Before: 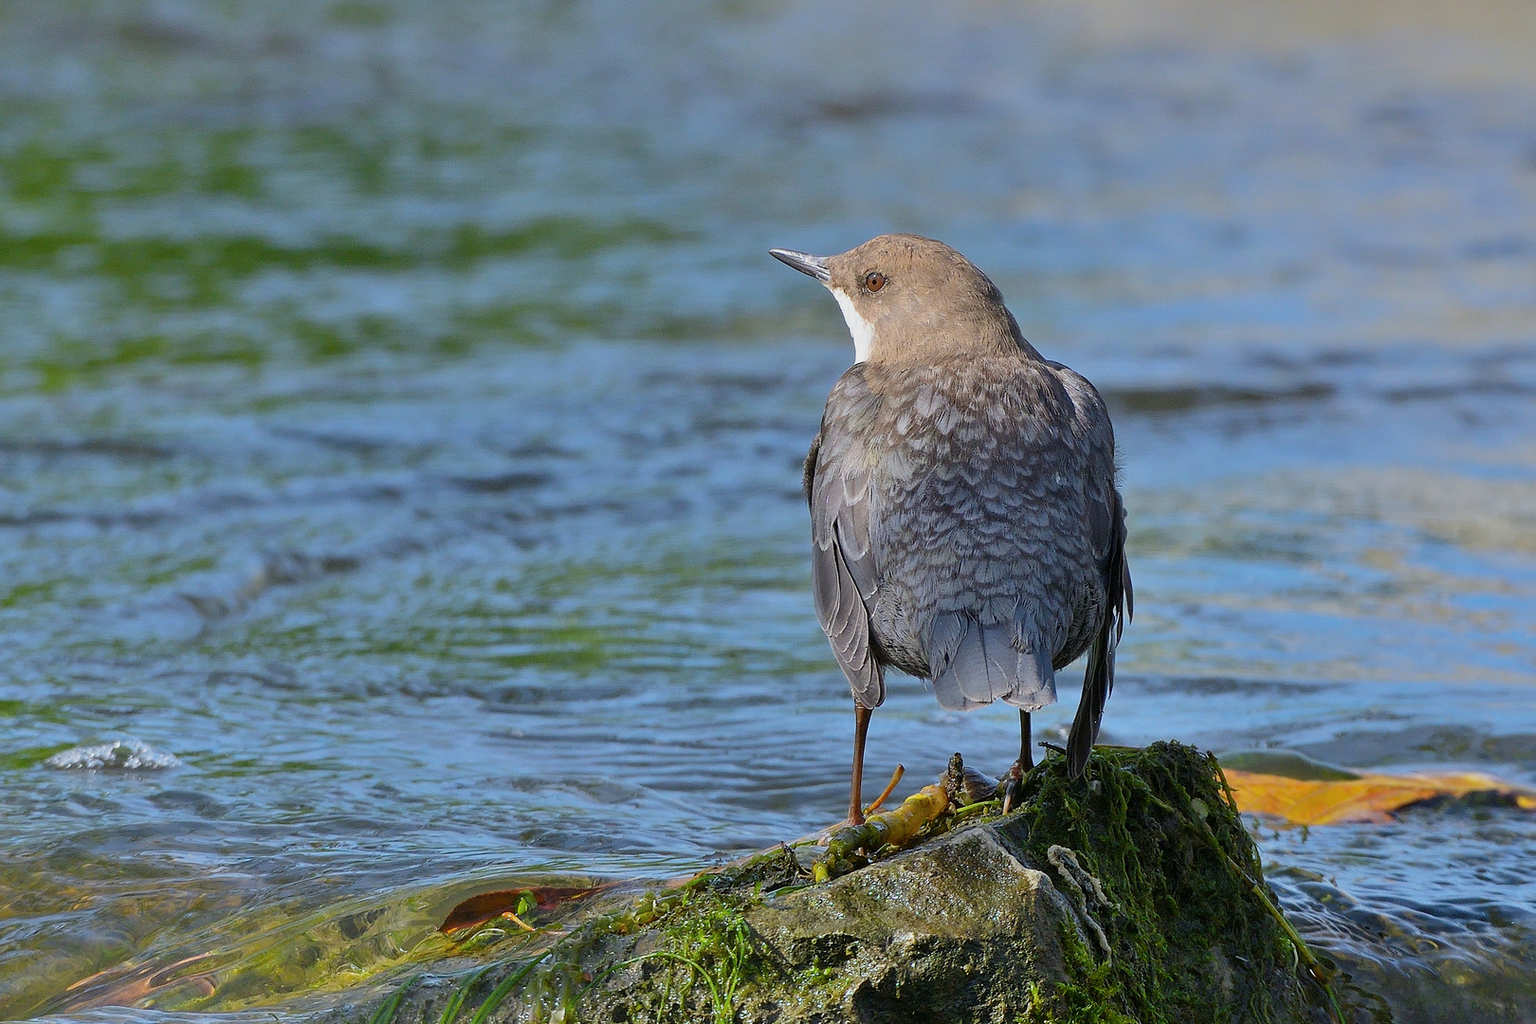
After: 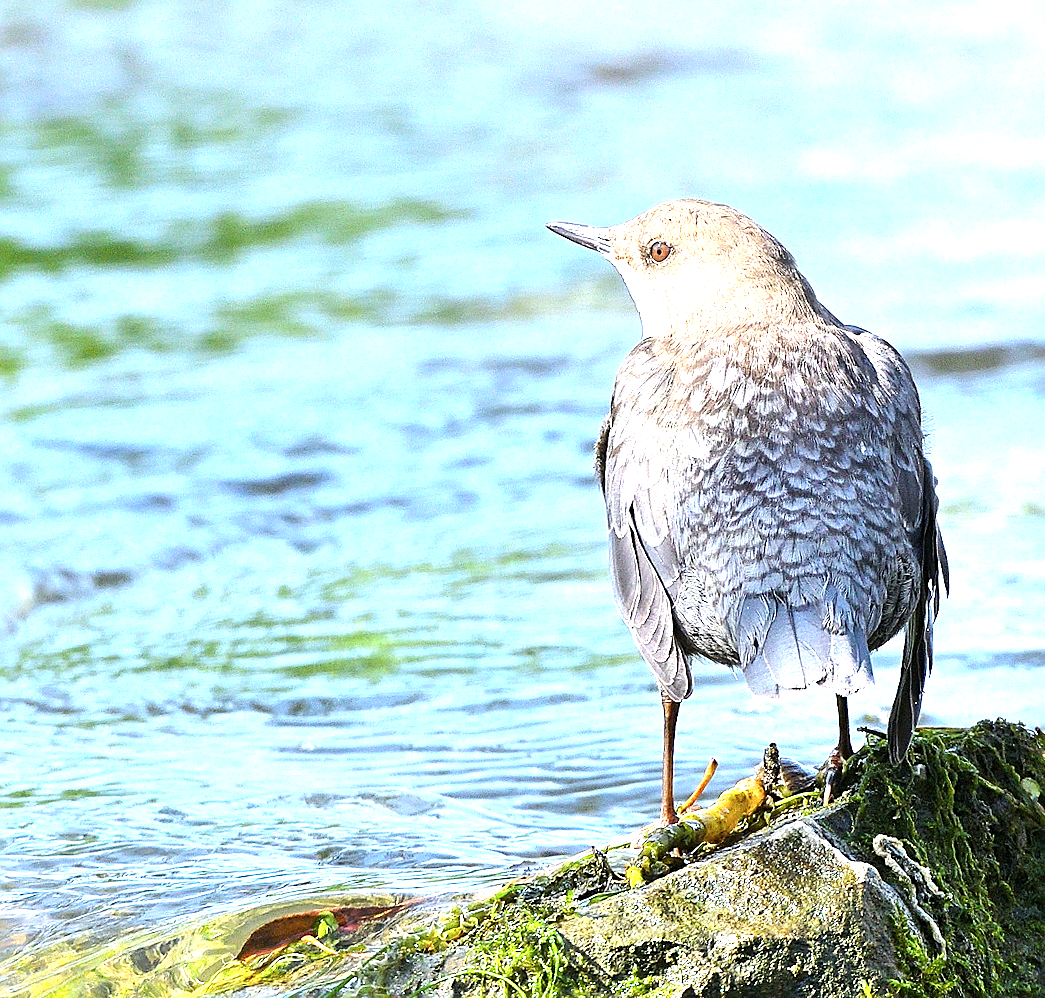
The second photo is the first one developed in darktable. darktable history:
exposure: black level correction 0, exposure 1.173 EV, compensate exposure bias true, compensate highlight preservation false
white balance: red 0.986, blue 1.01
sharpen: on, module defaults
rotate and perspective: rotation -3°, crop left 0.031, crop right 0.968, crop top 0.07, crop bottom 0.93
crop and rotate: left 14.436%, right 18.898%
tone equalizer: -8 EV -0.75 EV, -7 EV -0.7 EV, -6 EV -0.6 EV, -5 EV -0.4 EV, -3 EV 0.4 EV, -2 EV 0.6 EV, -1 EV 0.7 EV, +0 EV 0.75 EV, edges refinement/feathering 500, mask exposure compensation -1.57 EV, preserve details no
